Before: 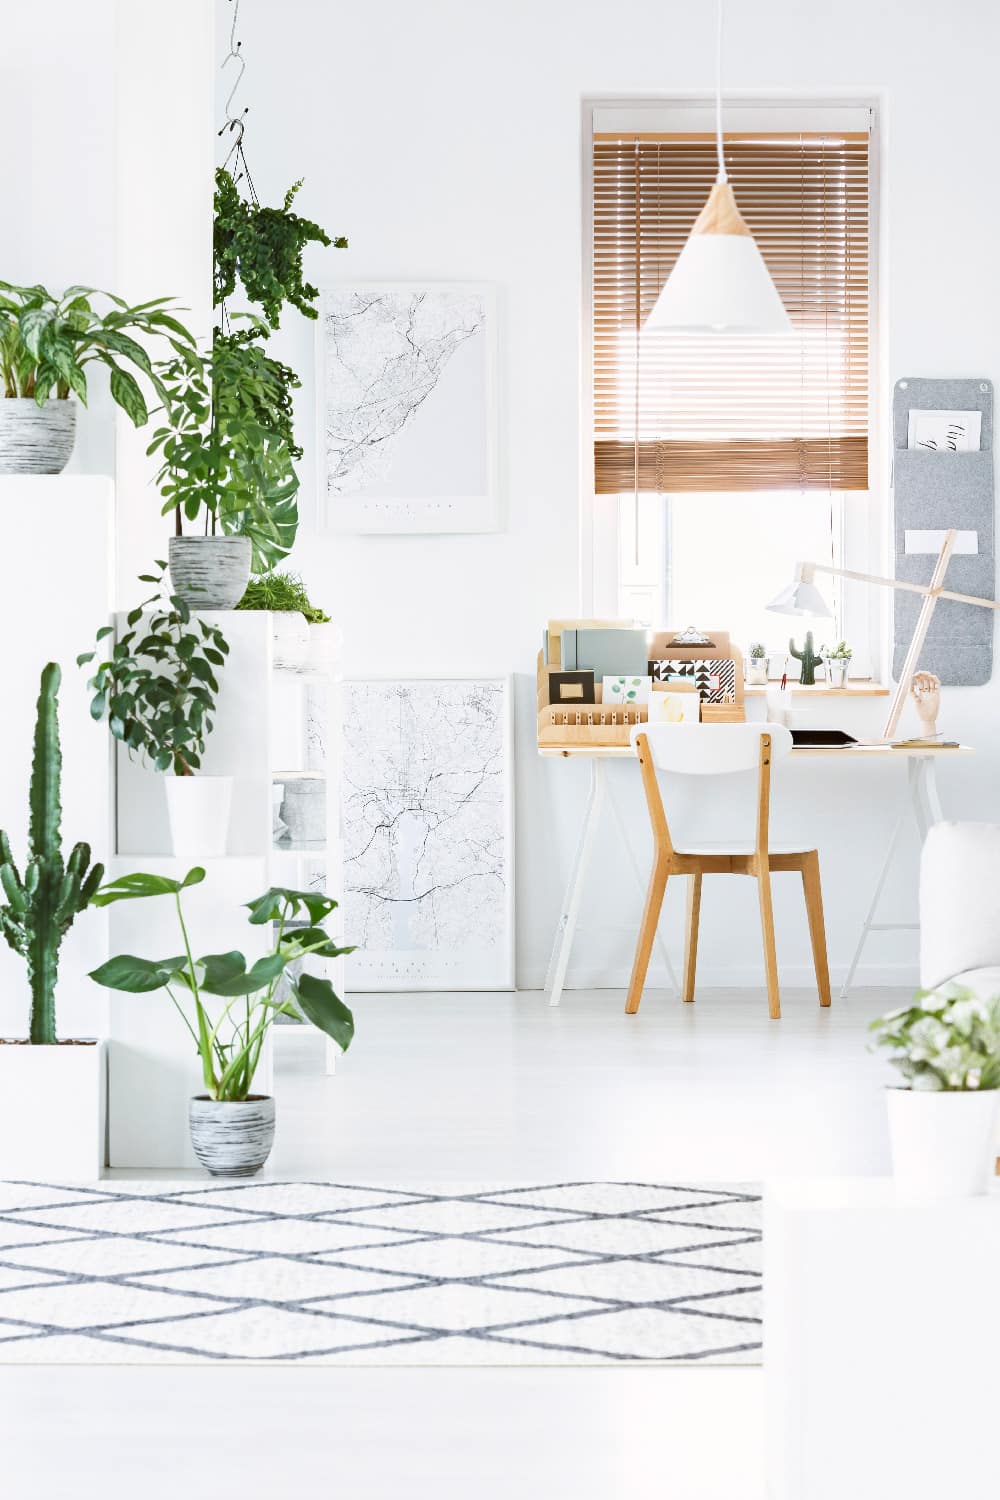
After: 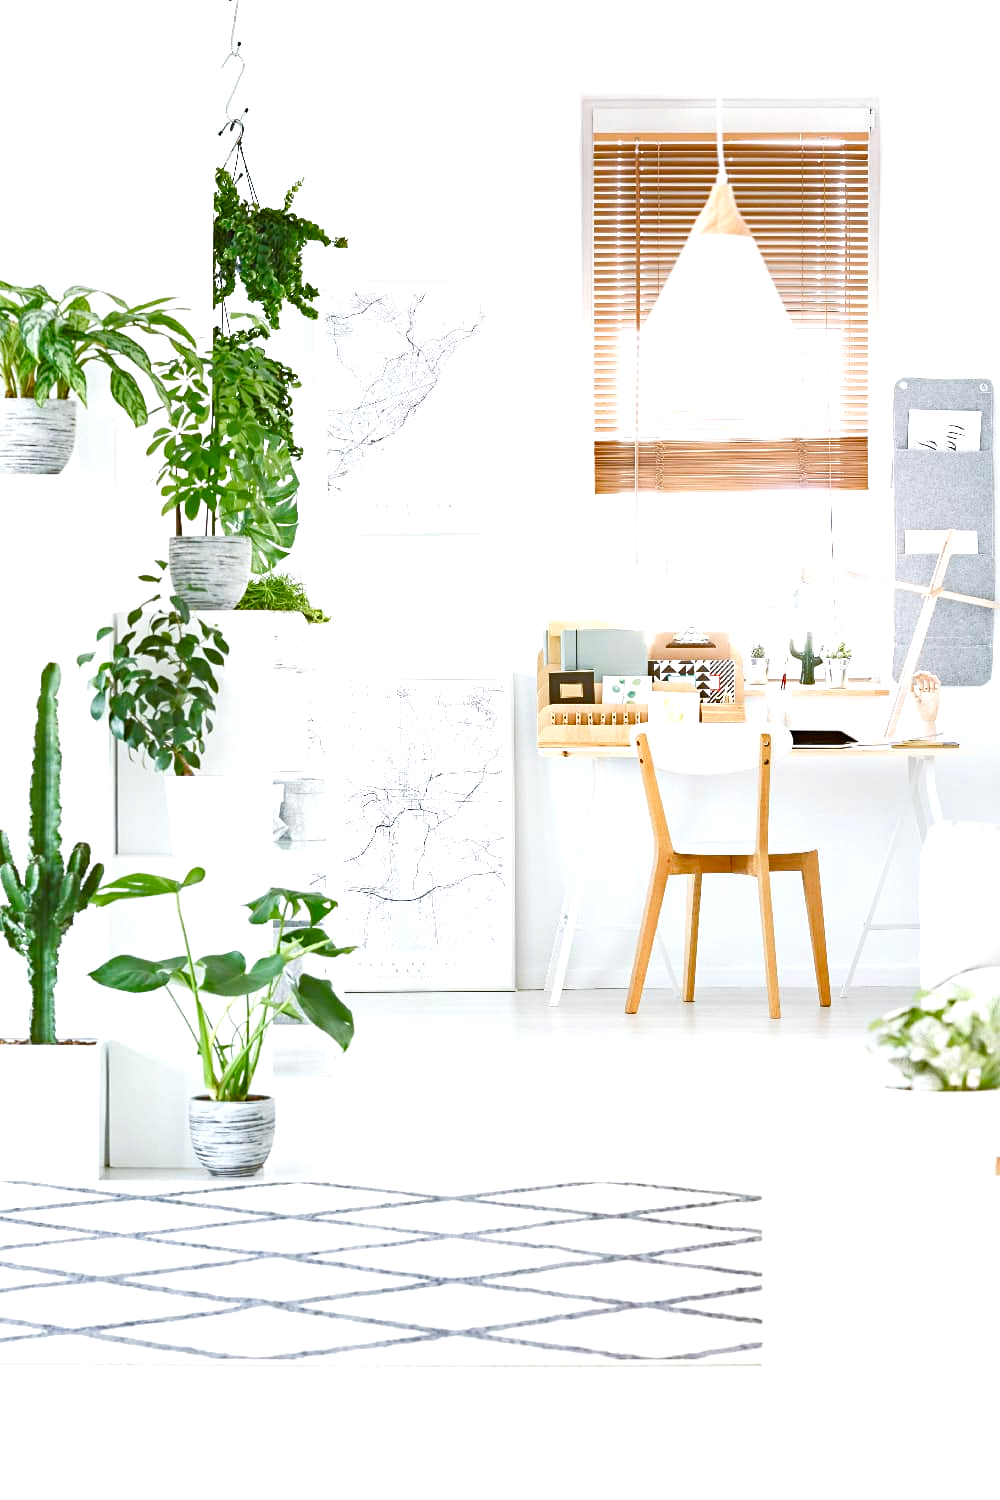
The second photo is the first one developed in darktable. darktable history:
color balance rgb: perceptual saturation grading › global saturation 20%, perceptual saturation grading › highlights -50%, perceptual saturation grading › shadows 30%, perceptual brilliance grading › global brilliance 10%, perceptual brilliance grading › shadows 15%
white balance: emerald 1
contrast brightness saturation: saturation 0.18
sharpen: amount 0.2
